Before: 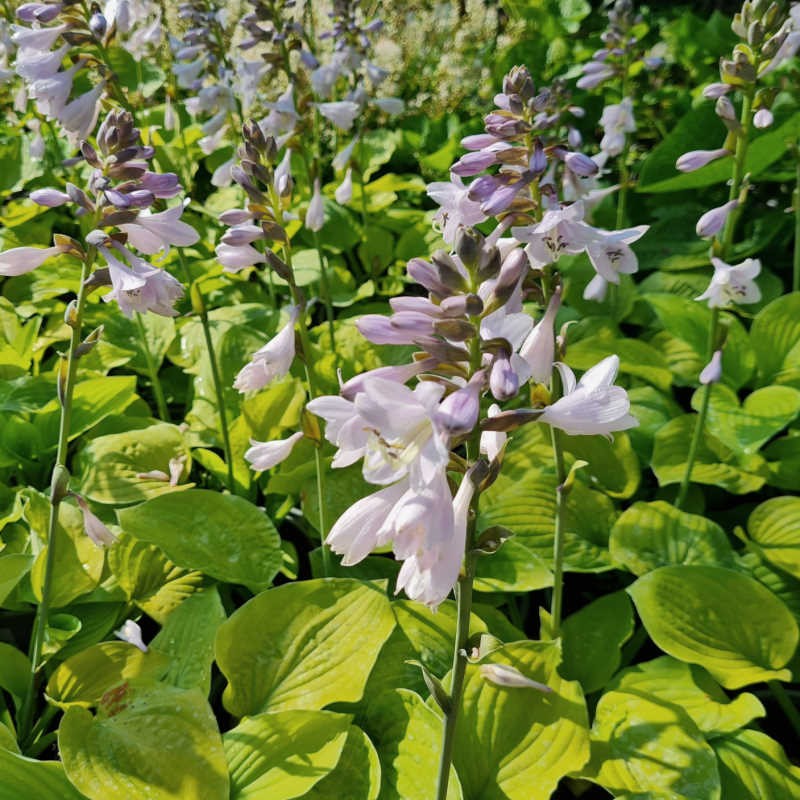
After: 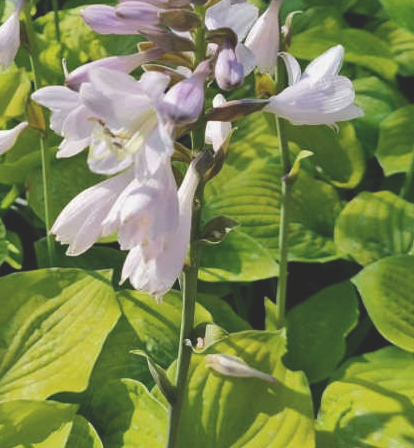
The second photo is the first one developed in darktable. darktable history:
exposure: black level correction -0.023, exposure -0.039 EV, compensate highlight preservation false
crop: left 34.479%, top 38.822%, right 13.718%, bottom 5.172%
